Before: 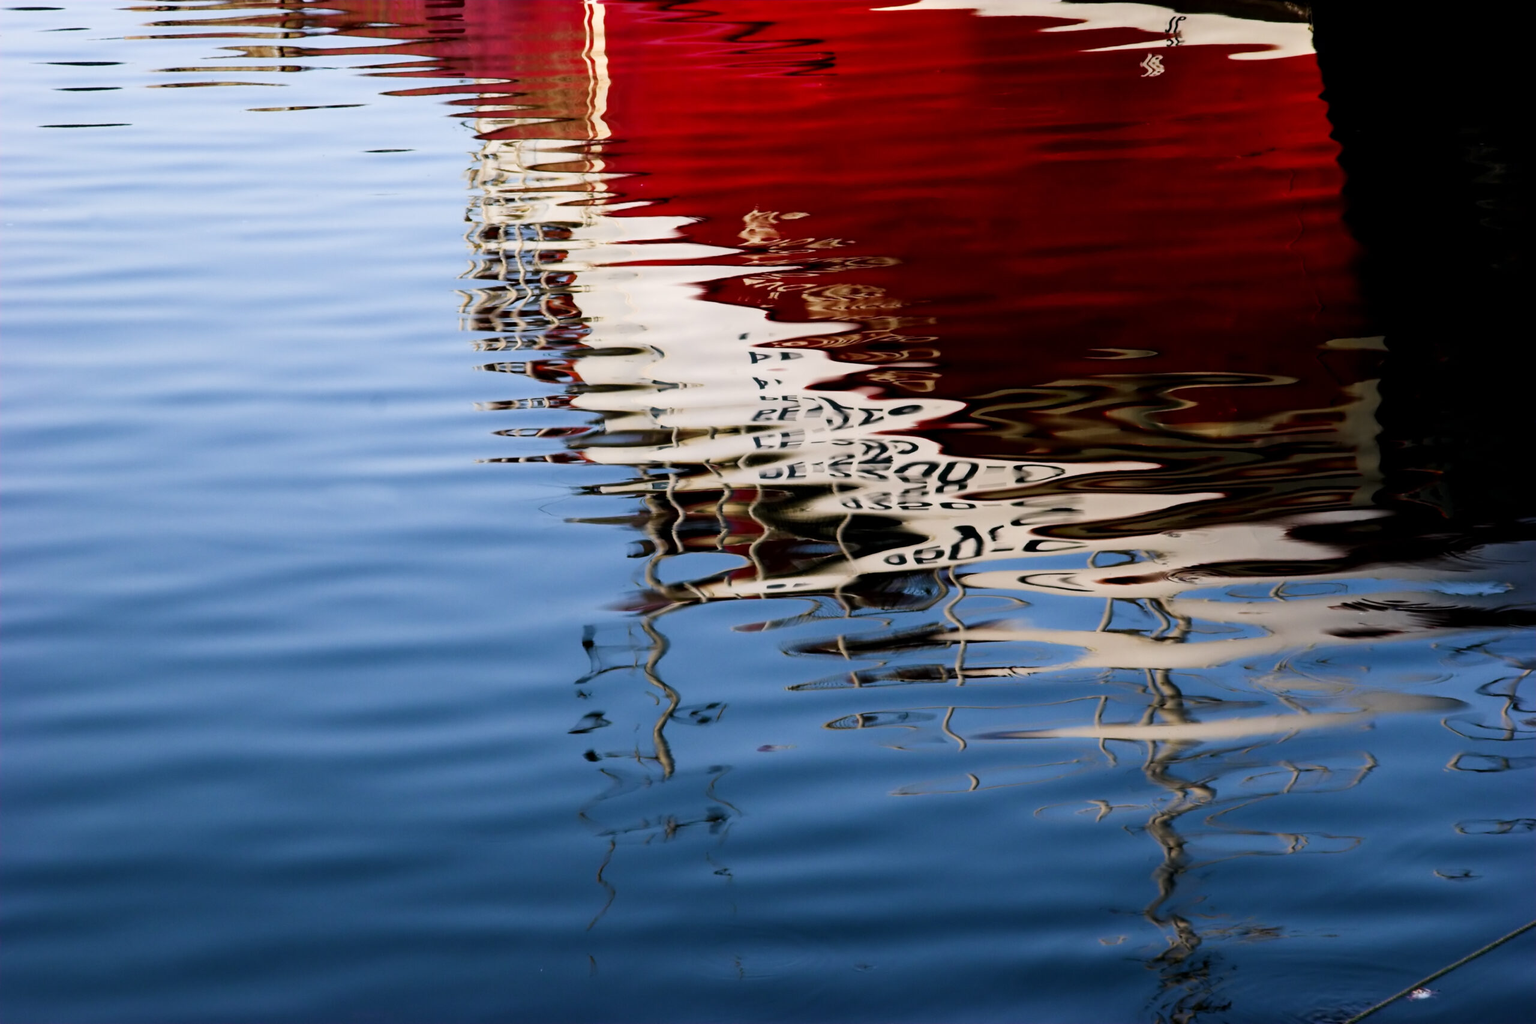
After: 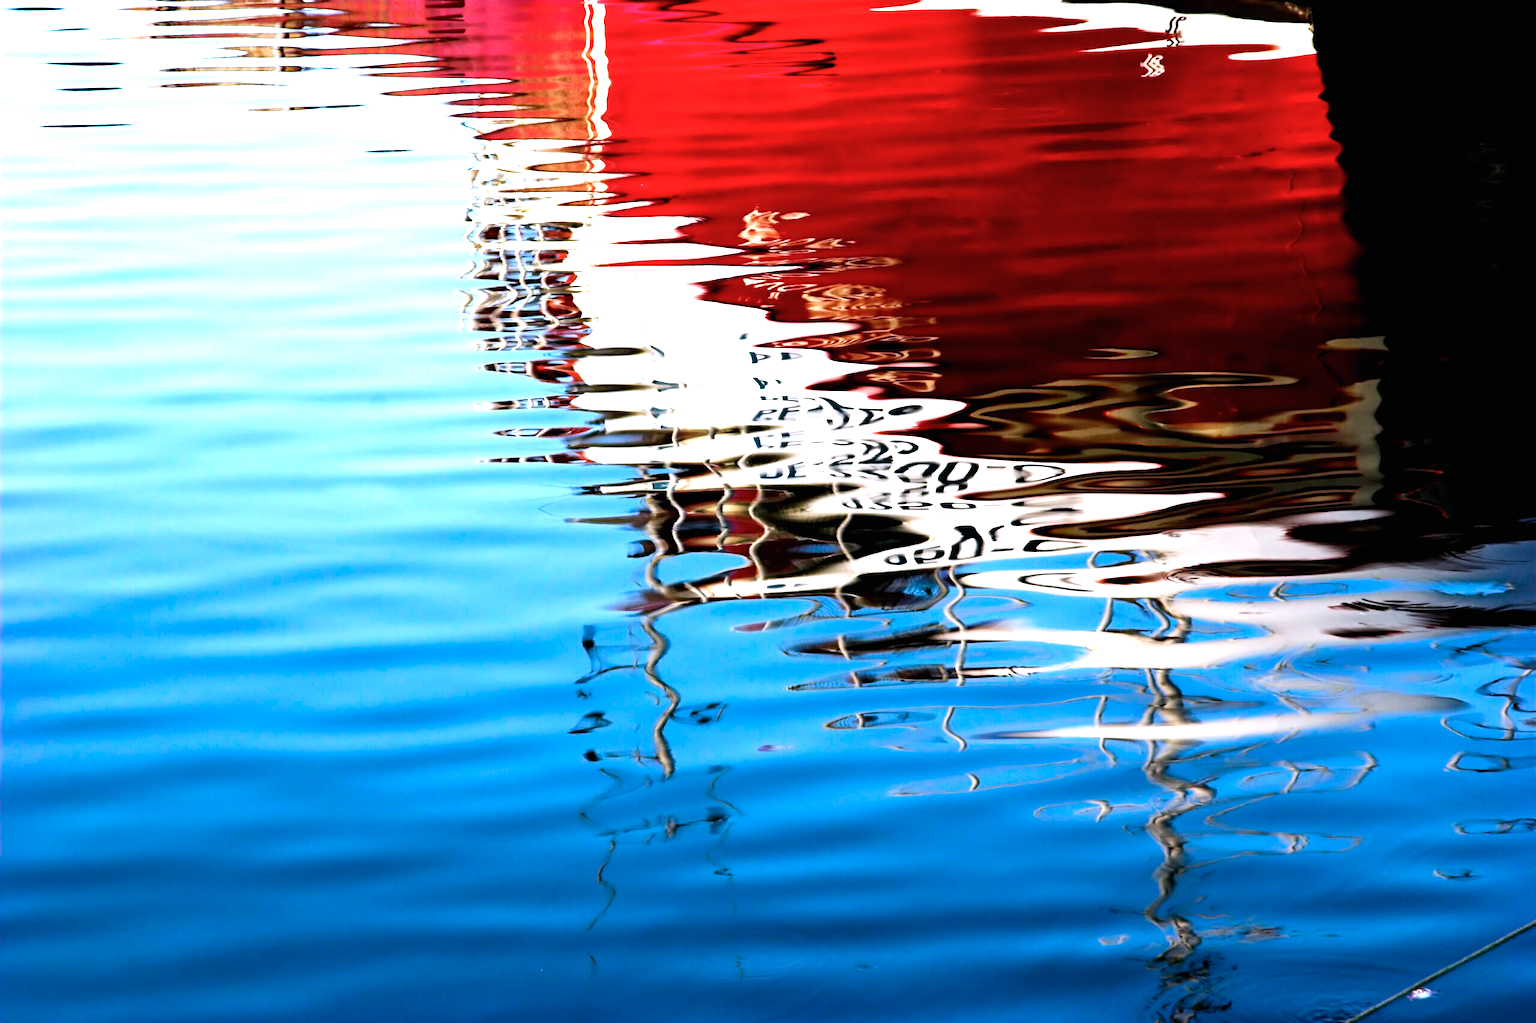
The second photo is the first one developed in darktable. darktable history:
color calibration: x 0.372, y 0.386, temperature 4283.97 K
white balance: red 1, blue 1
exposure: black level correction 0, exposure 1.3 EV, compensate highlight preservation false
